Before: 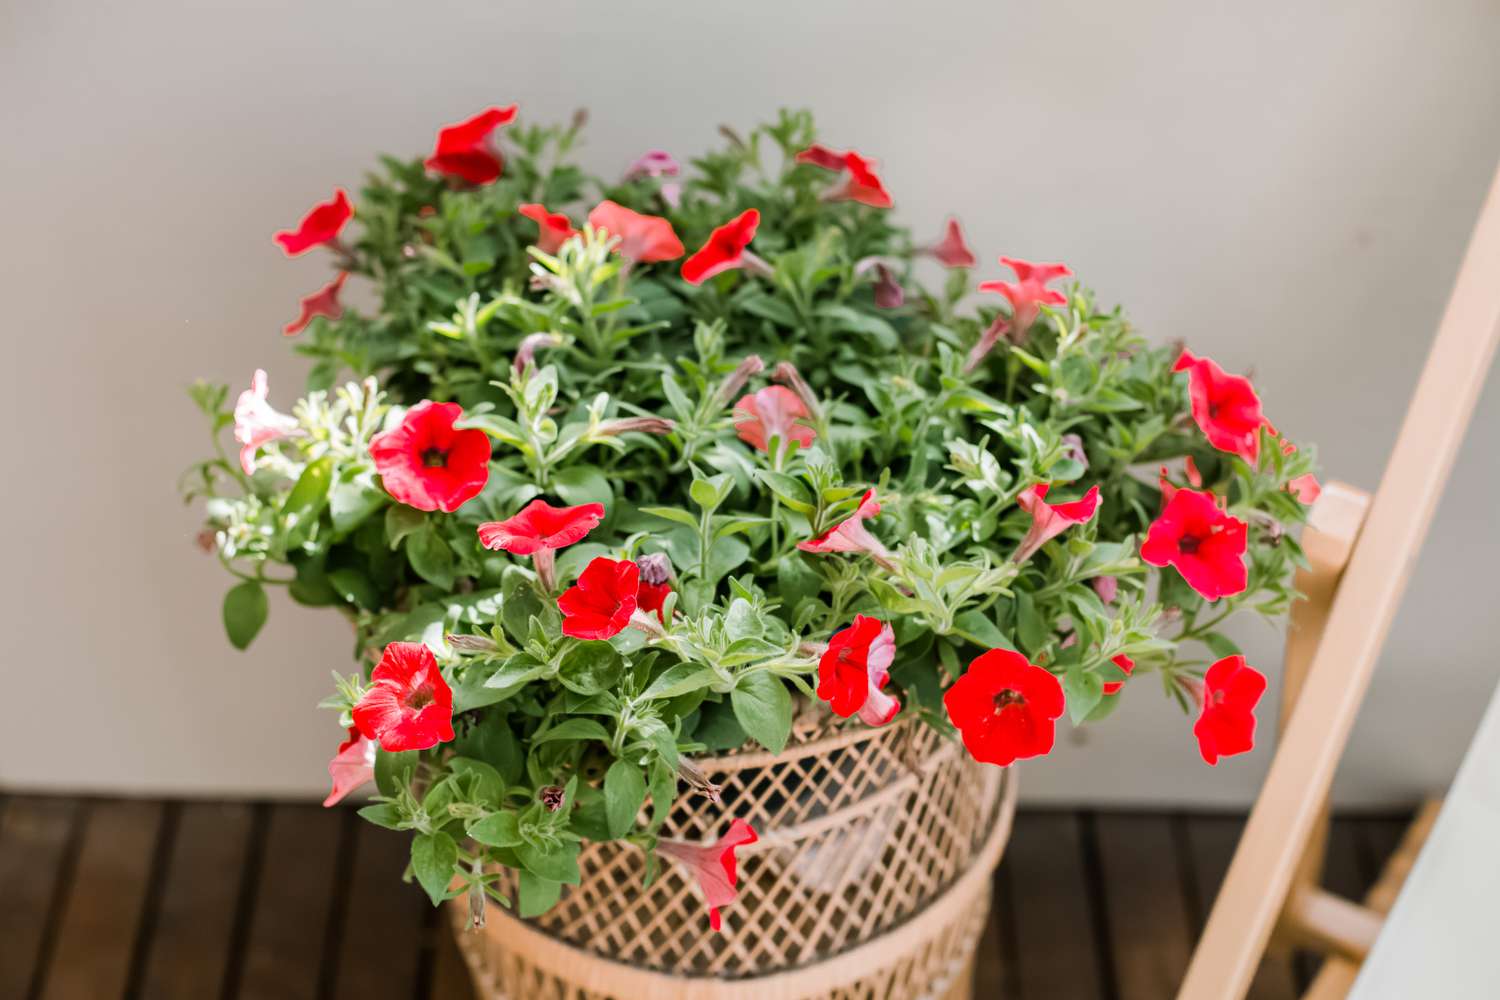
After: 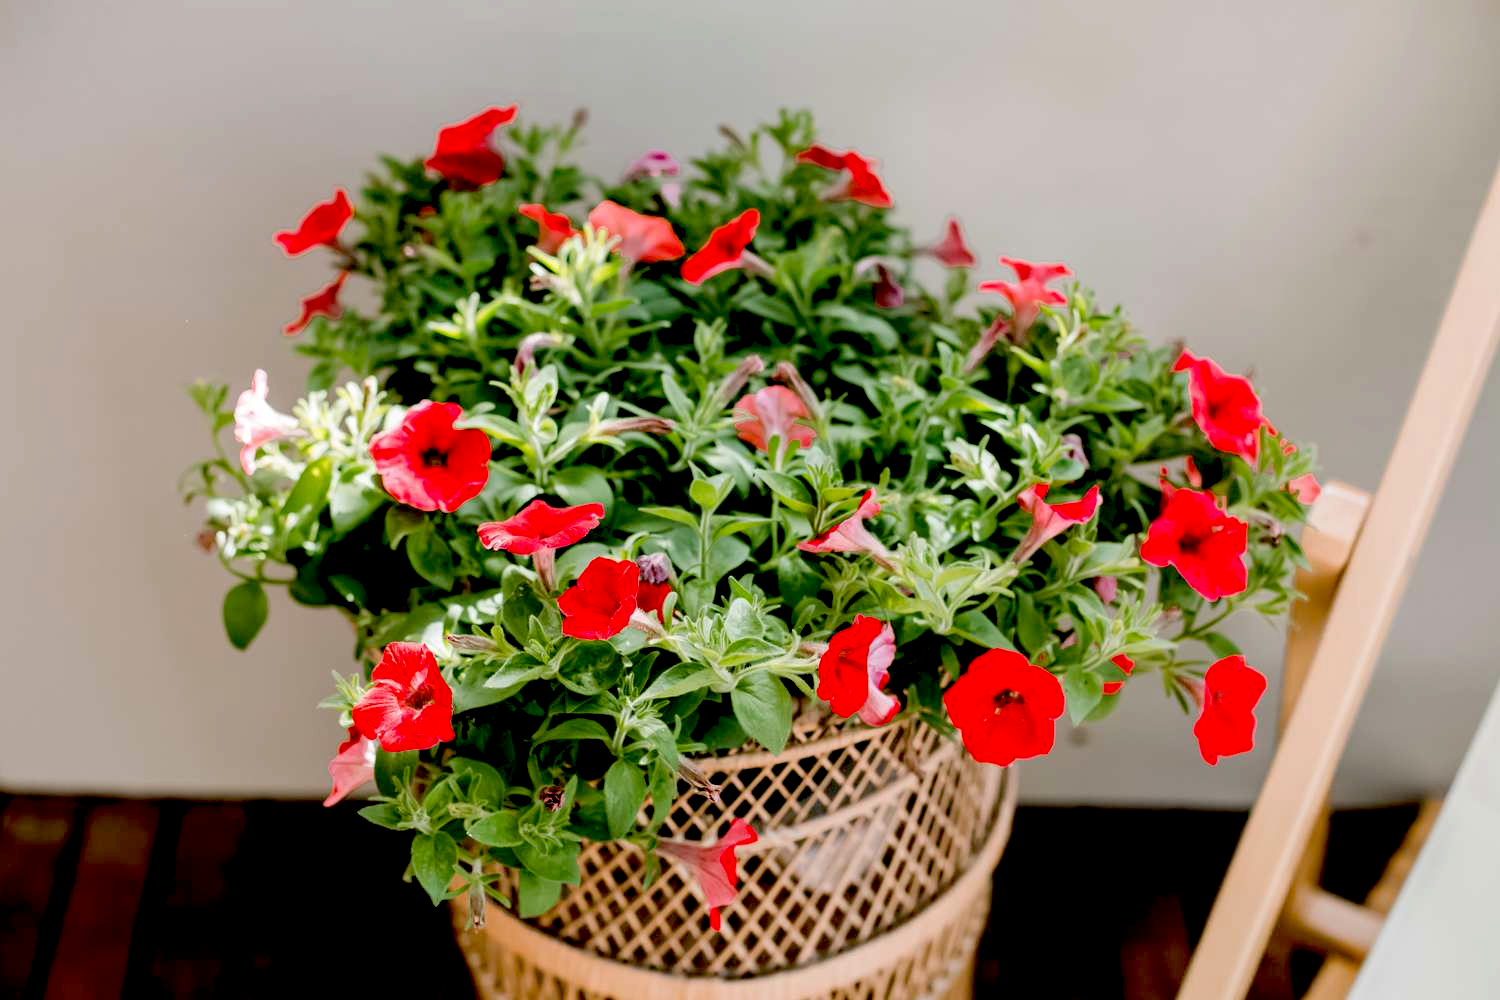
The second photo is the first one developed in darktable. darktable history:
exposure: black level correction 0.047, exposure 0.013 EV, compensate highlight preservation false
